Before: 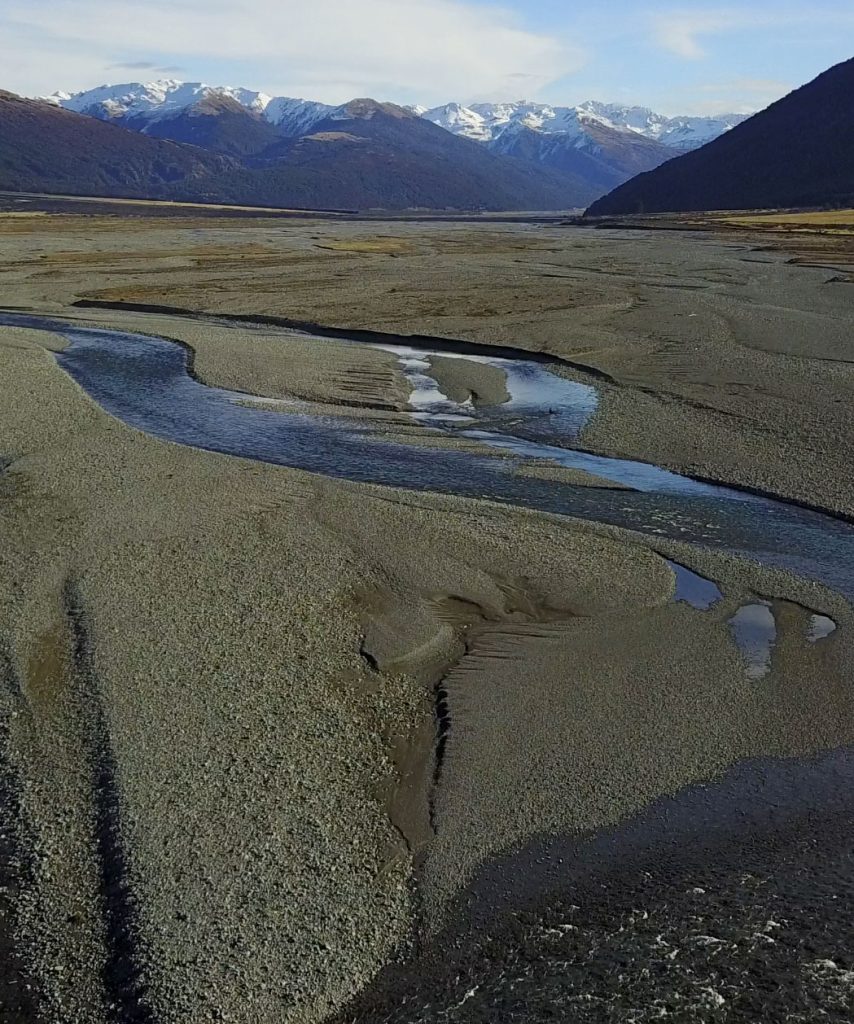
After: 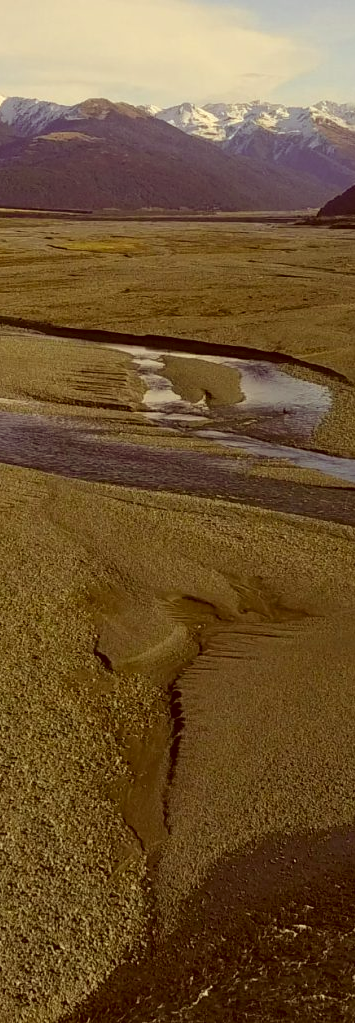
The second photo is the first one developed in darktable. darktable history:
crop: left 31.229%, right 27.105%
color correction: highlights a* 1.12, highlights b* 24.26, shadows a* 15.58, shadows b* 24.26
